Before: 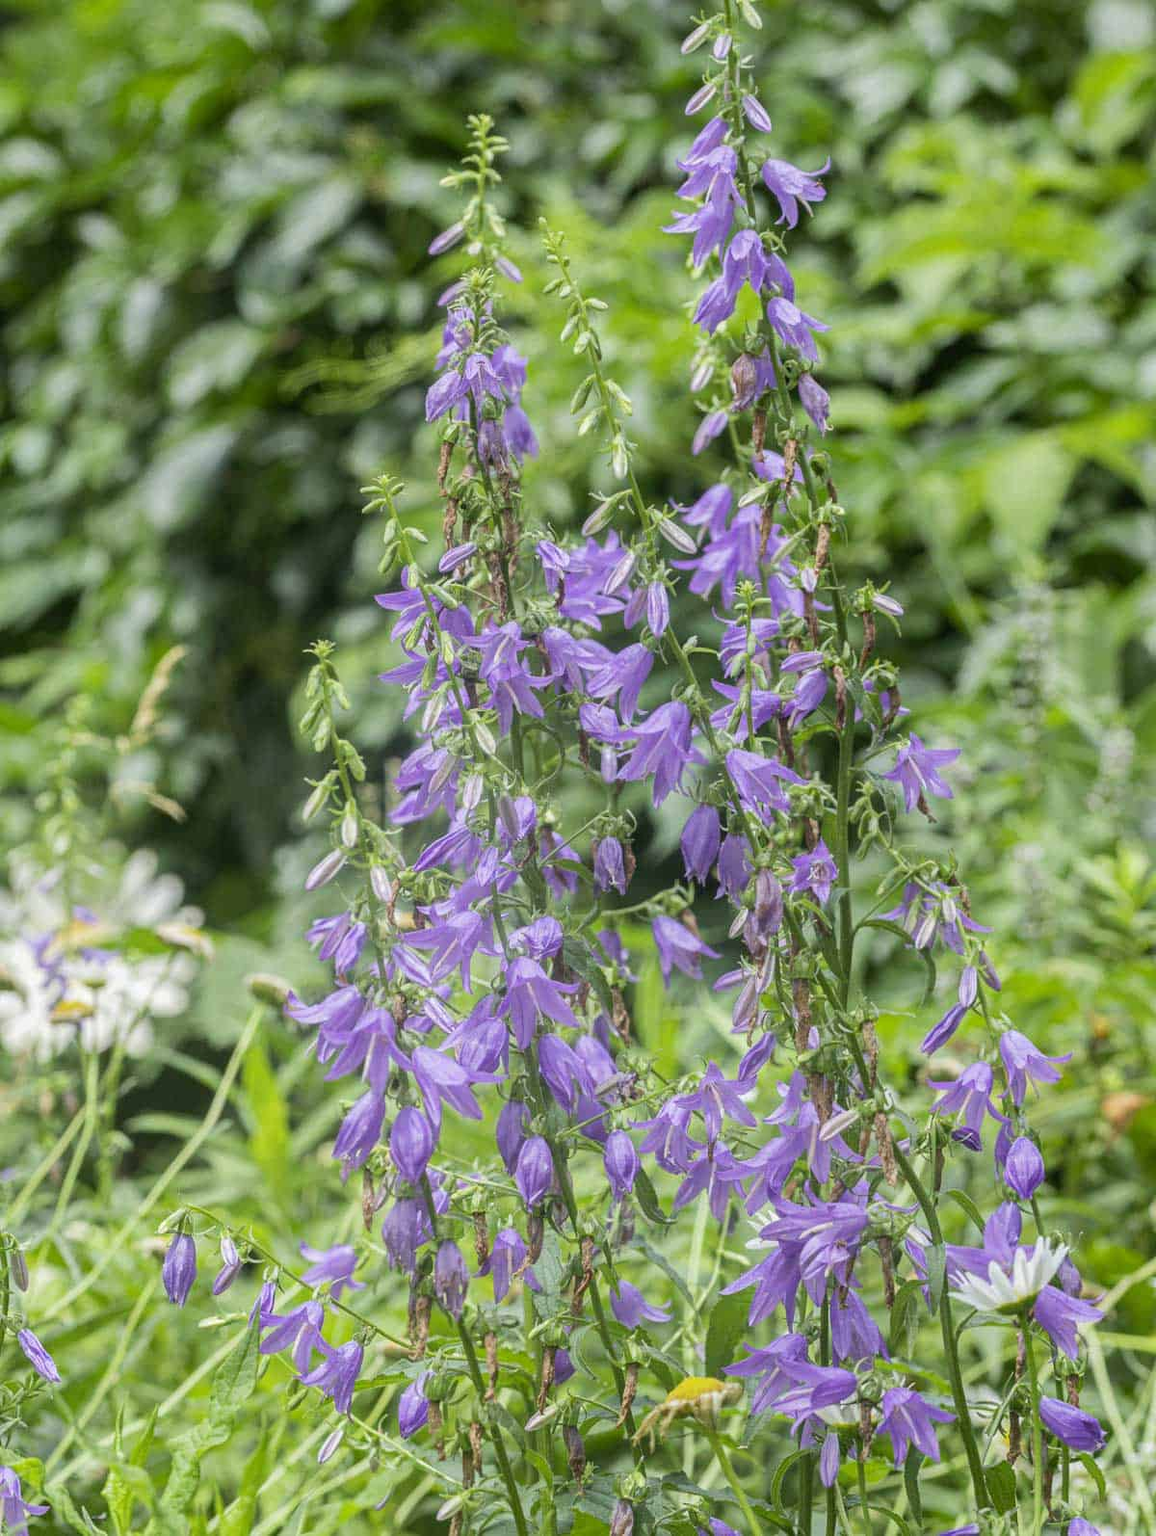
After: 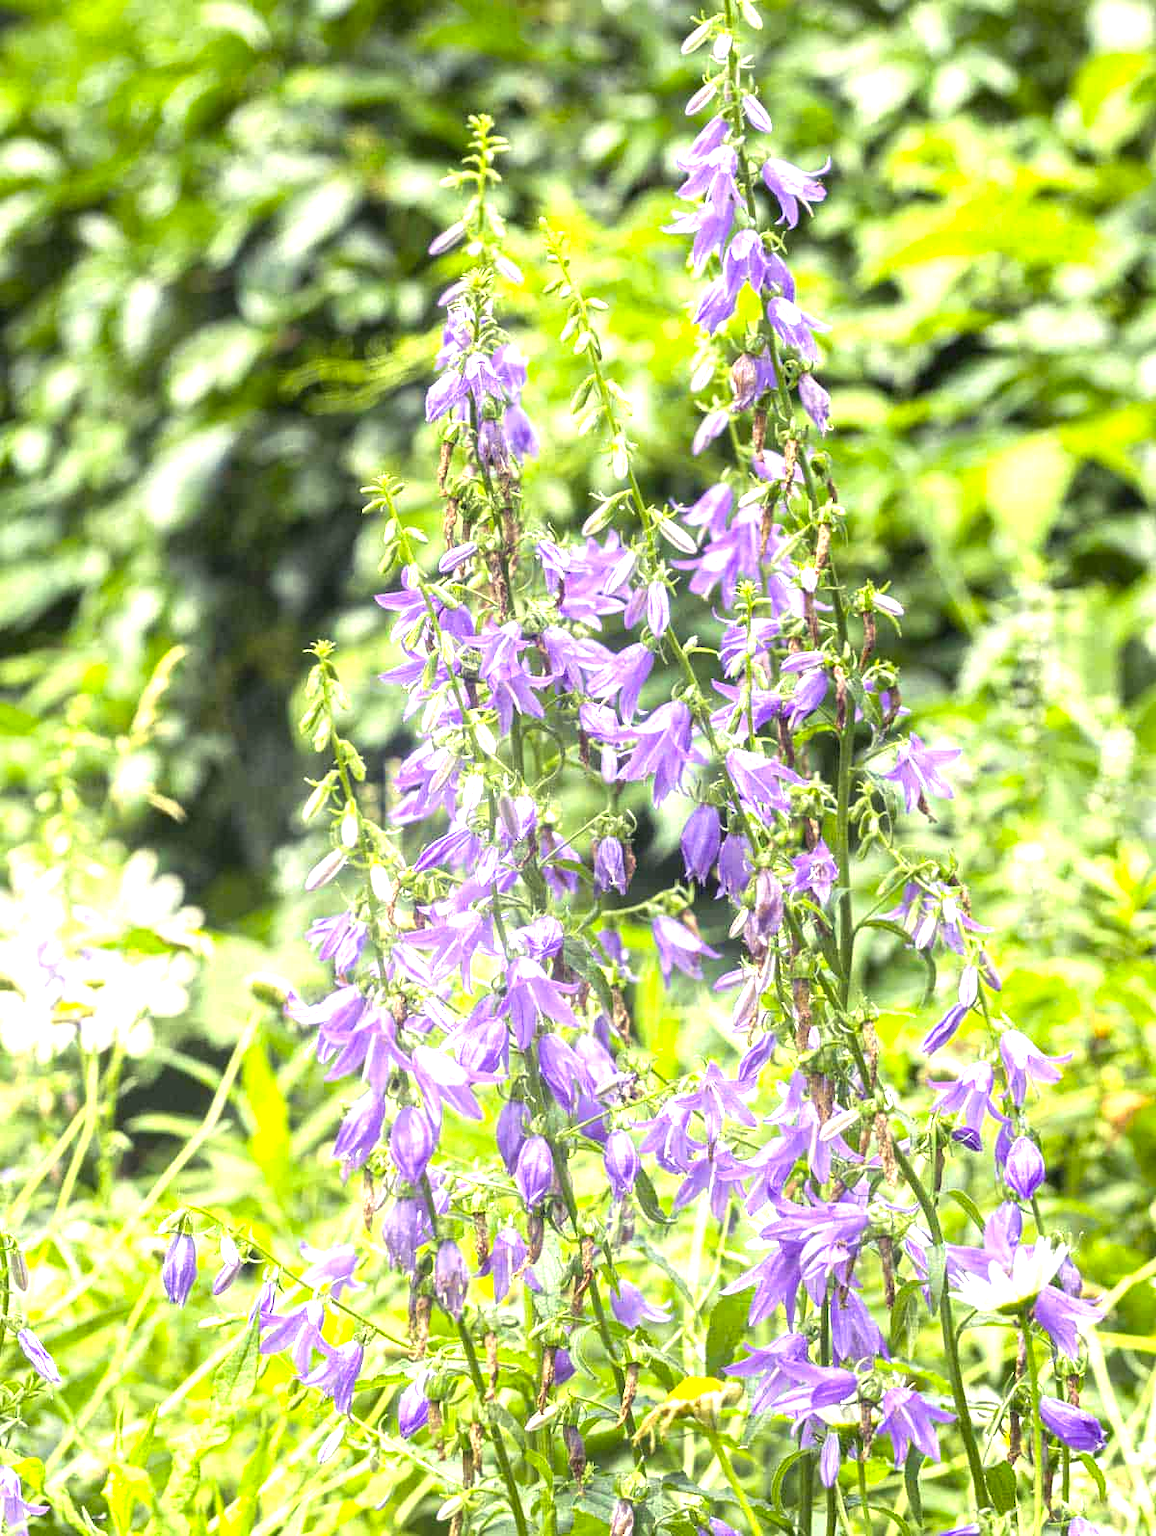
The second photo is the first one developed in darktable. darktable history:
exposure: black level correction 0, exposure 0.498 EV, compensate highlight preservation false
color balance rgb: shadows lift › luminance -21.686%, shadows lift › chroma 8.81%, shadows lift › hue 285.4°, highlights gain › chroma 3.047%, highlights gain › hue 77.87°, linear chroma grading › mid-tones 7.848%, perceptual saturation grading › global saturation 5.544%, perceptual brilliance grading › global brilliance 25.666%, global vibrance 9.92%
